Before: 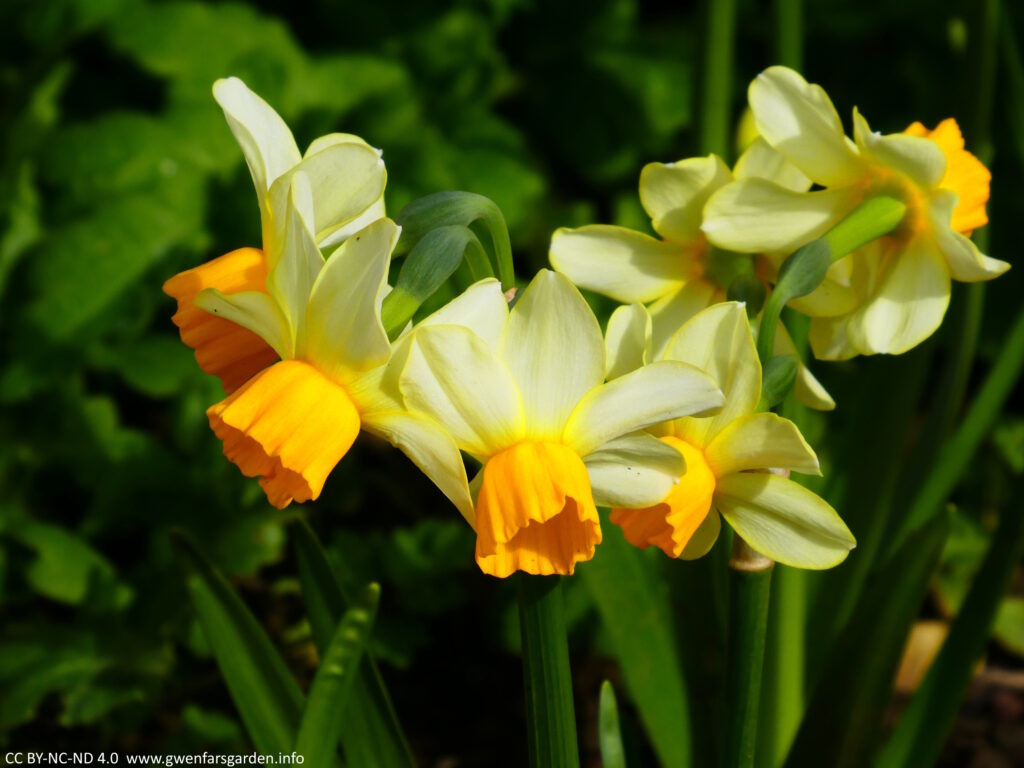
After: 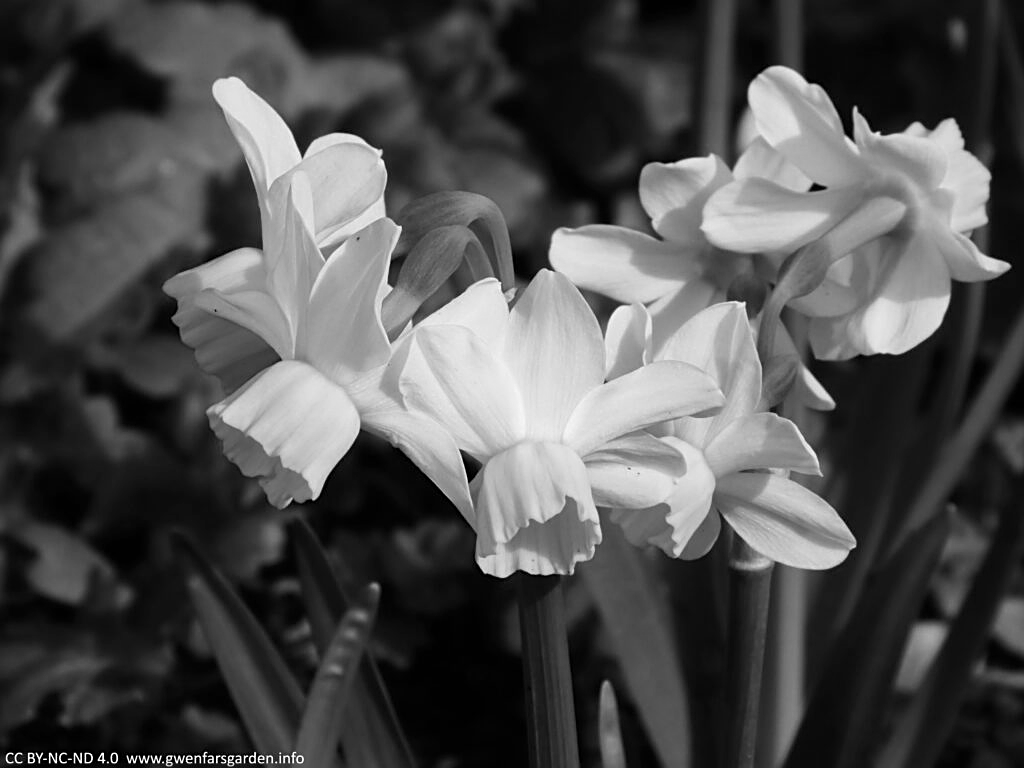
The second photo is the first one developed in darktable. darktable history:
sharpen: on, module defaults
monochrome: a -6.99, b 35.61, size 1.4
